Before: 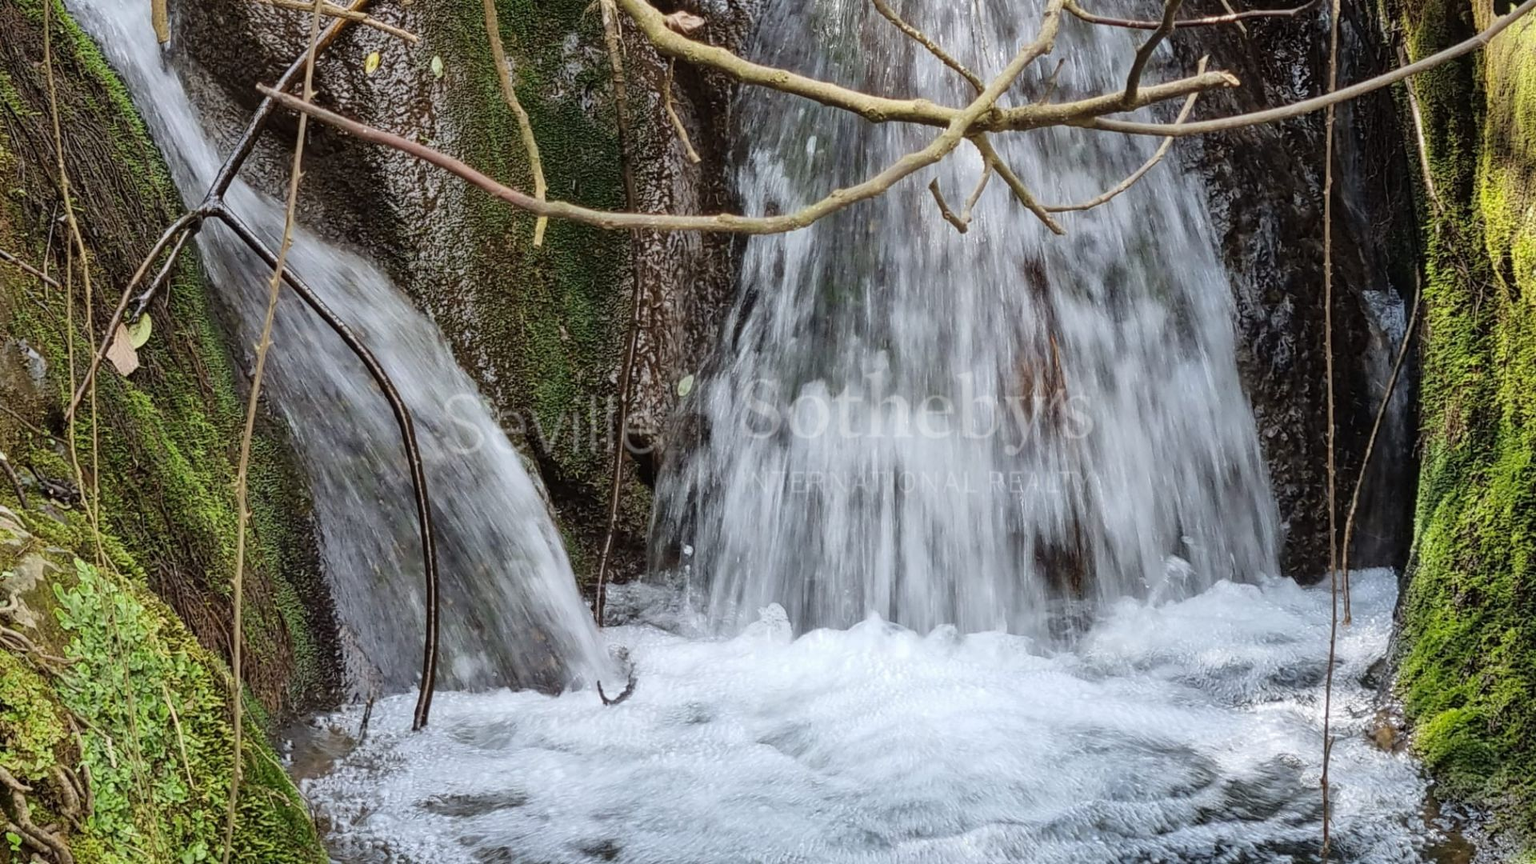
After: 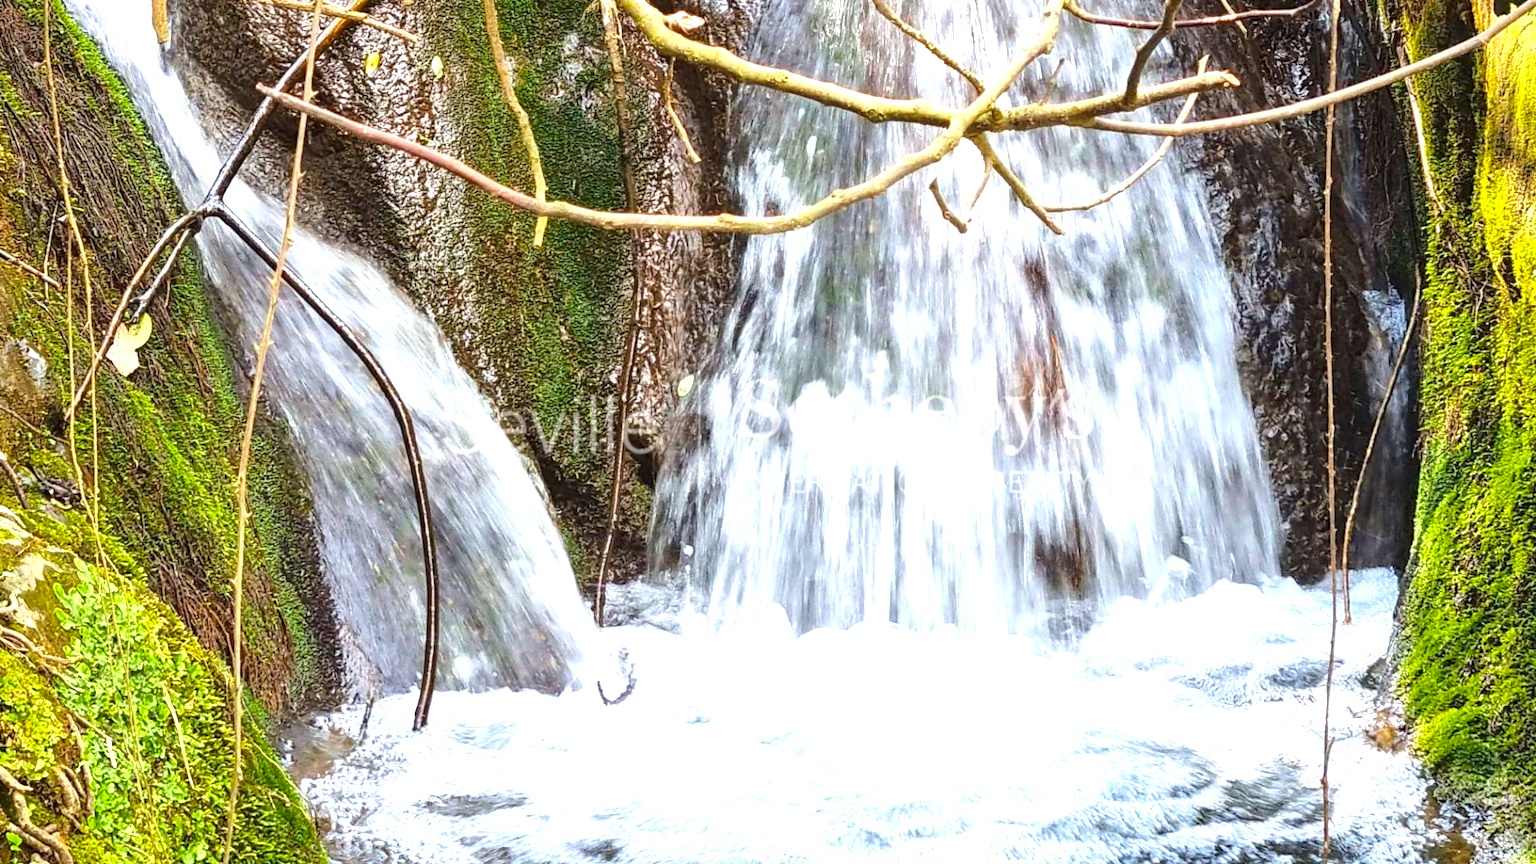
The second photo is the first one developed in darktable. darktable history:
exposure: black level correction 0, exposure 1.47 EV, compensate exposure bias true, compensate highlight preservation false
color balance rgb: power › hue 308.5°, perceptual saturation grading › global saturation 25.788%, perceptual brilliance grading › mid-tones 10.704%, perceptual brilliance grading › shadows 15.258%, global vibrance 15.924%, saturation formula JzAzBz (2021)
